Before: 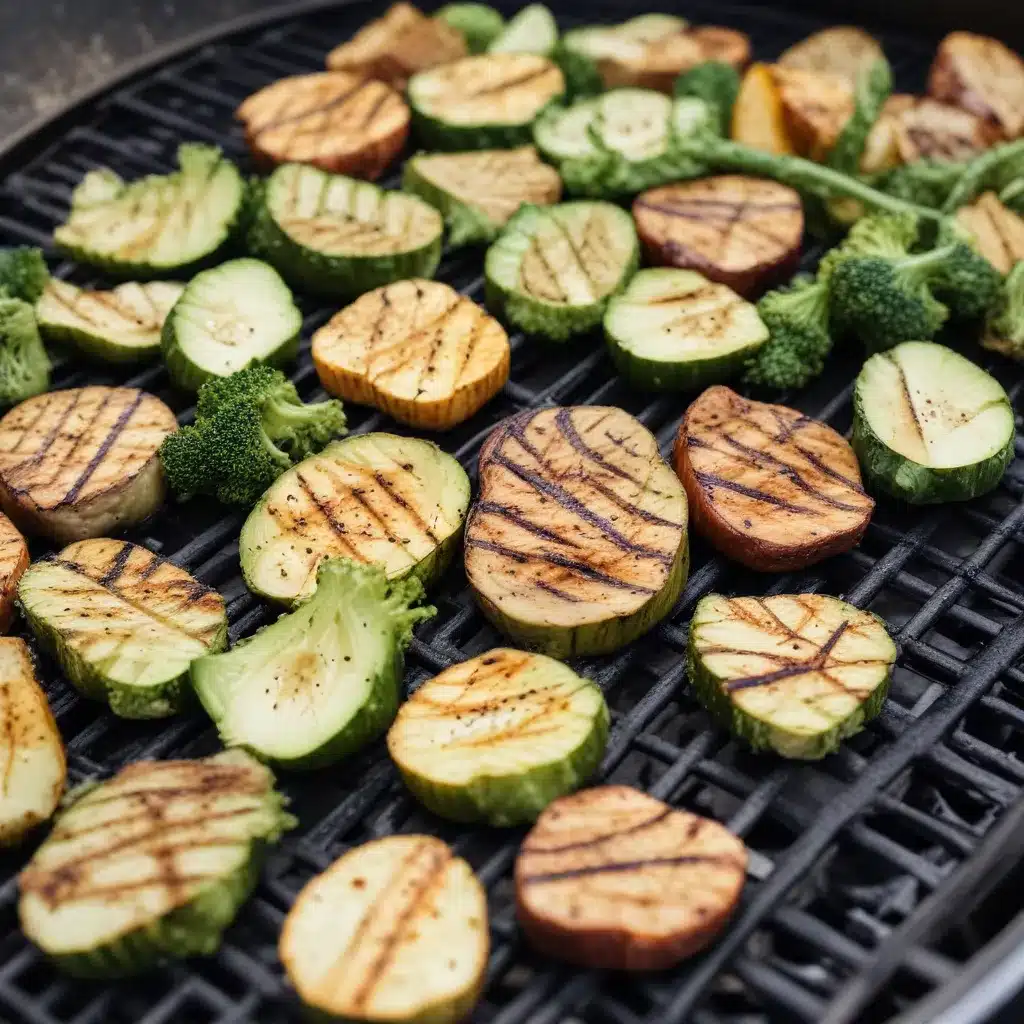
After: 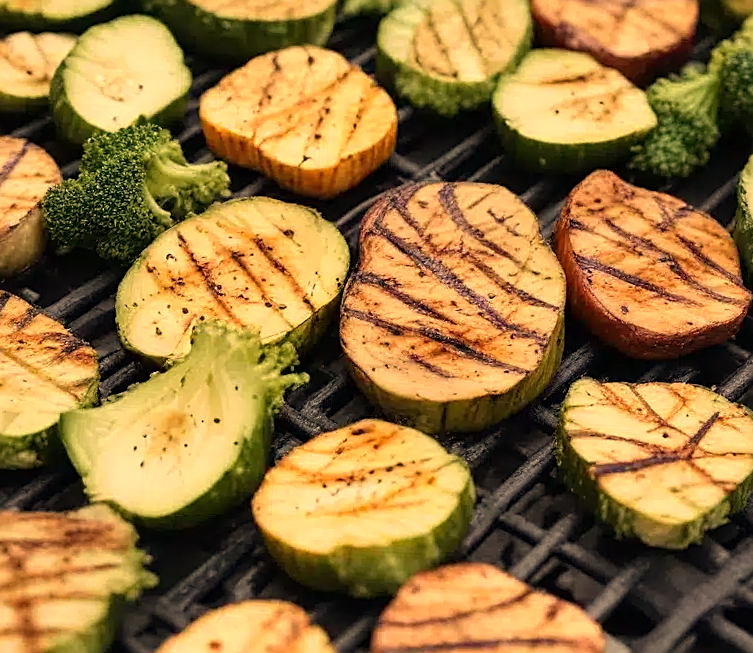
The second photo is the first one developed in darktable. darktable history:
white balance: red 1.138, green 0.996, blue 0.812
crop and rotate: angle -3.37°, left 9.79%, top 20.73%, right 12.42%, bottom 11.82%
sharpen: on, module defaults
color correction: highlights a* 3.84, highlights b* 5.07
